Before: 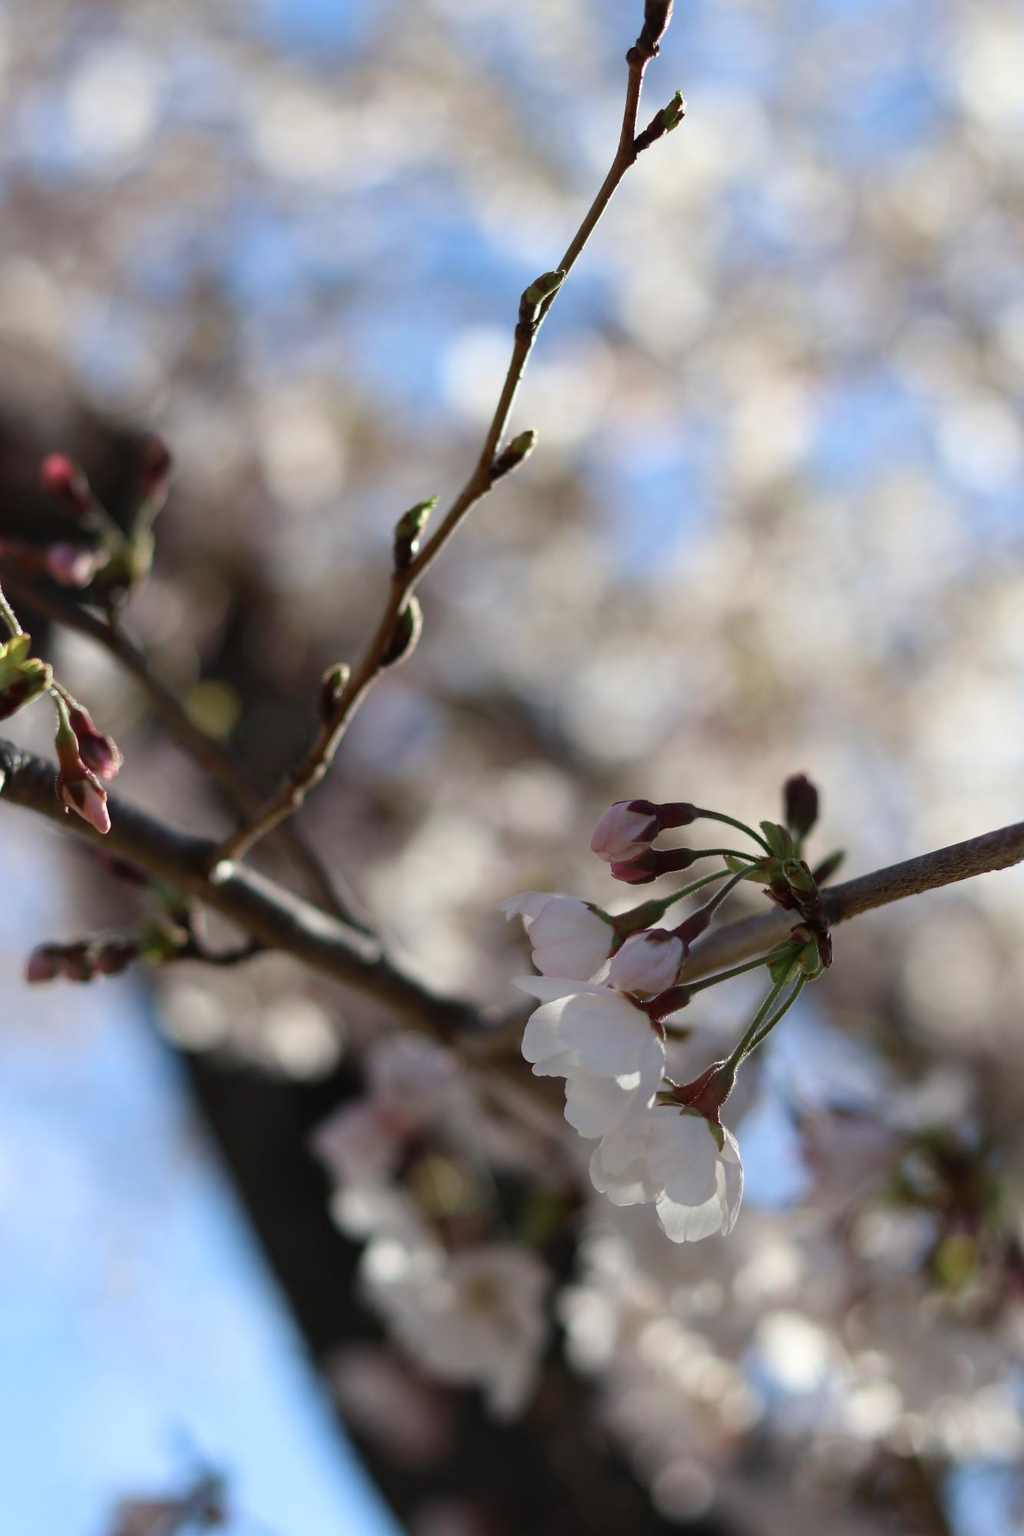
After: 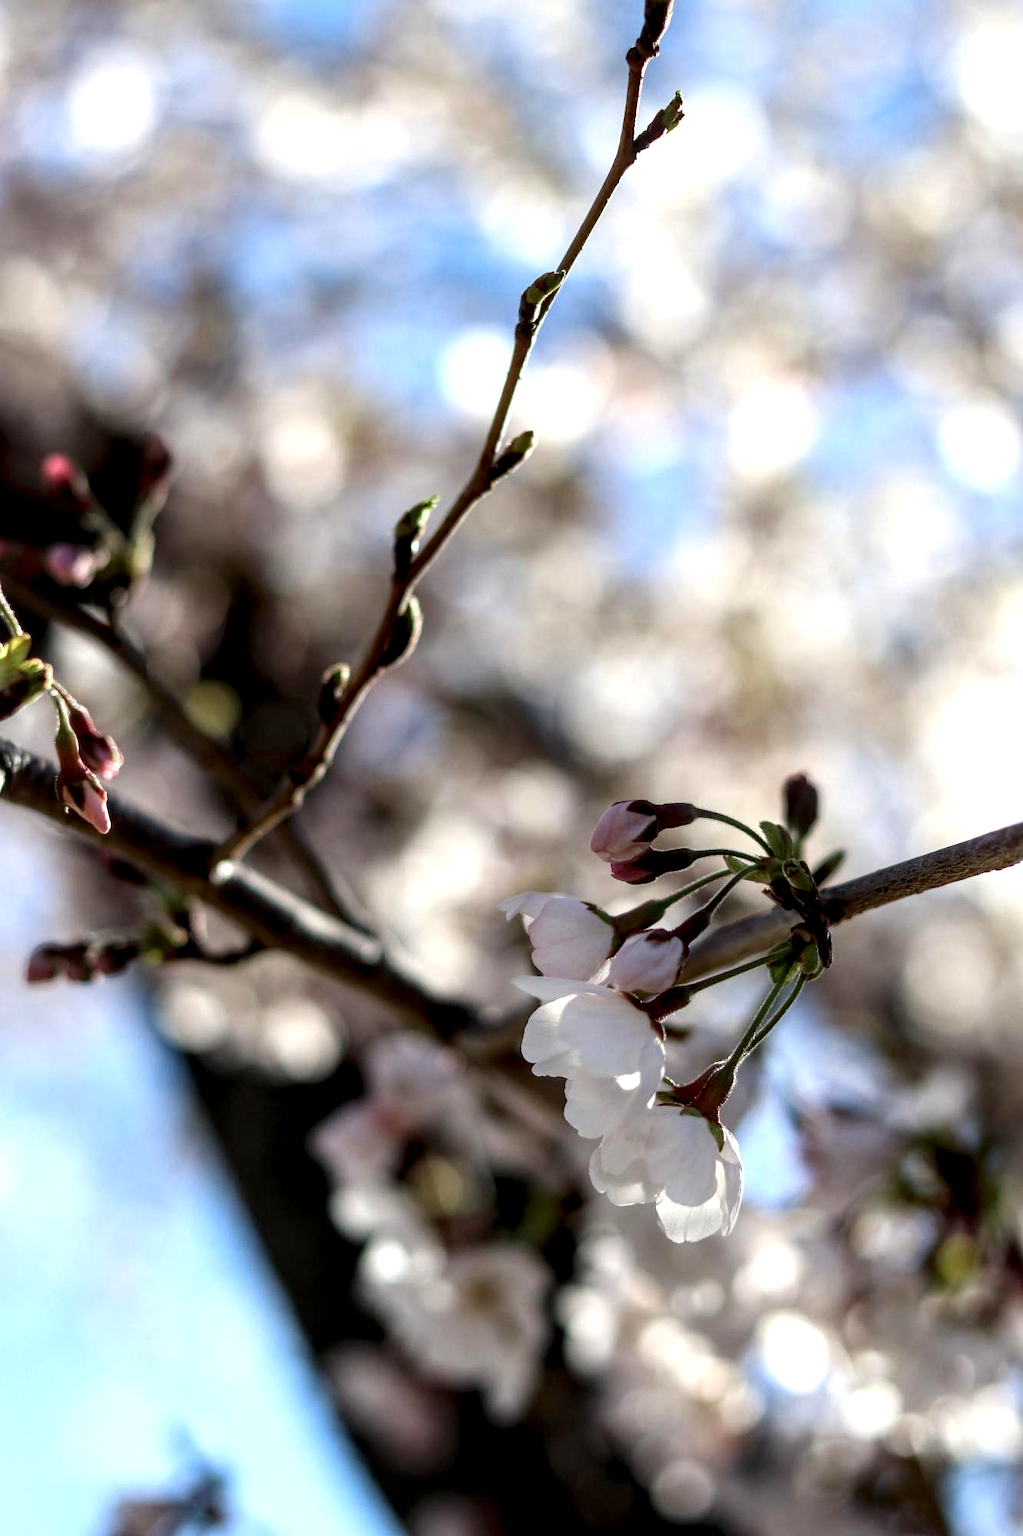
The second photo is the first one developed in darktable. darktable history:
tone equalizer: -8 EV -0.433 EV, -7 EV -0.423 EV, -6 EV -0.303 EV, -5 EV -0.198 EV, -3 EV 0.244 EV, -2 EV 0.317 EV, -1 EV 0.384 EV, +0 EV 0.446 EV
contrast brightness saturation: contrast 0.073
color balance rgb: perceptual saturation grading › global saturation 8.284%, perceptual saturation grading › shadows 3.447%
local contrast: highlights 60%, shadows 59%, detail 160%
